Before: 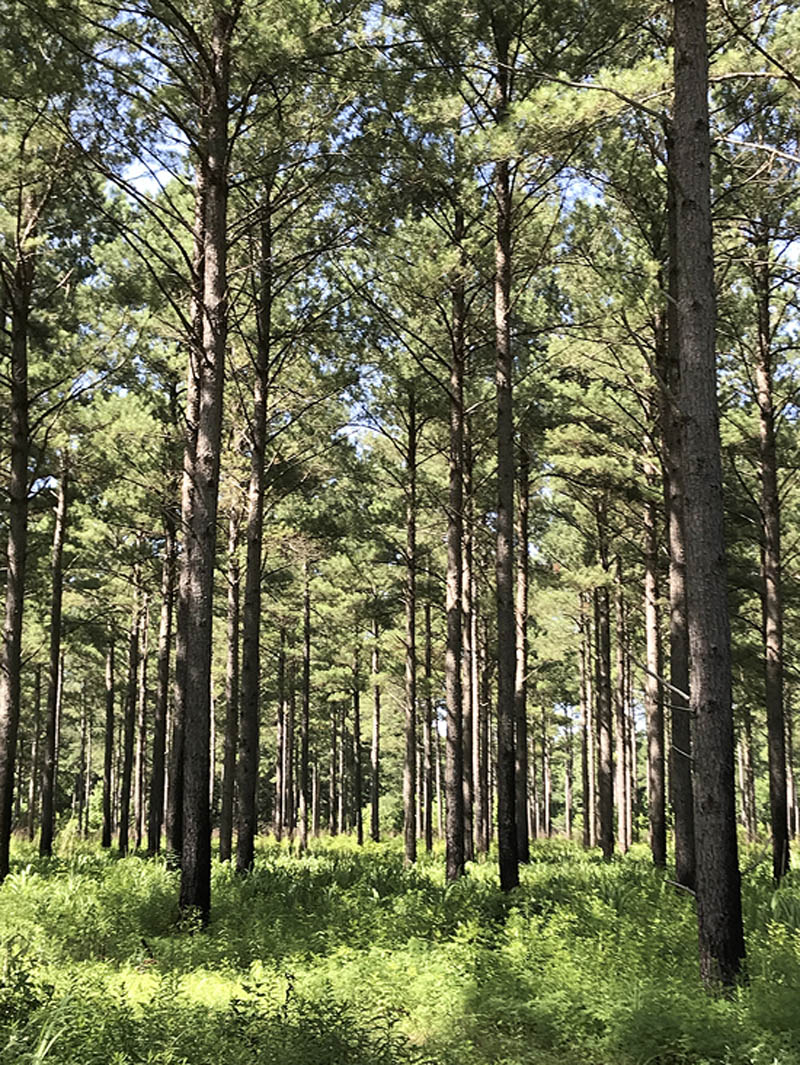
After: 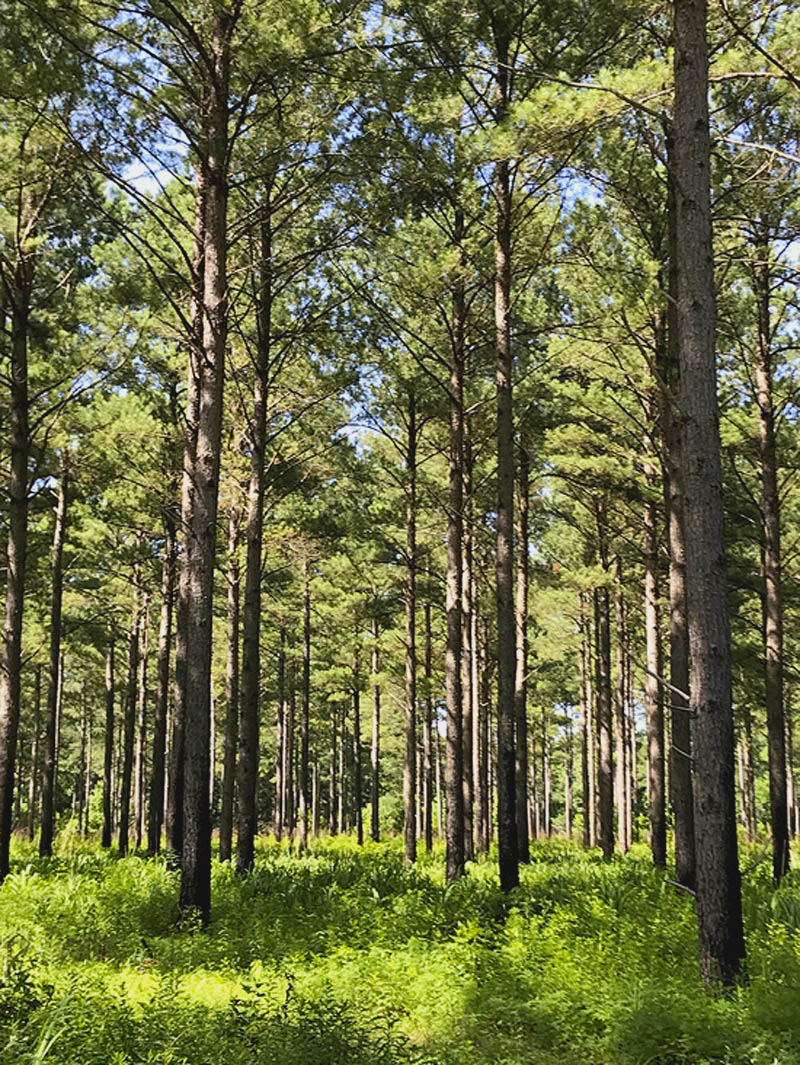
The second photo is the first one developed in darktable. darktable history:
contrast brightness saturation: contrast -0.119
color balance rgb: global offset › luminance -0.481%, perceptual saturation grading › global saturation 31.26%
